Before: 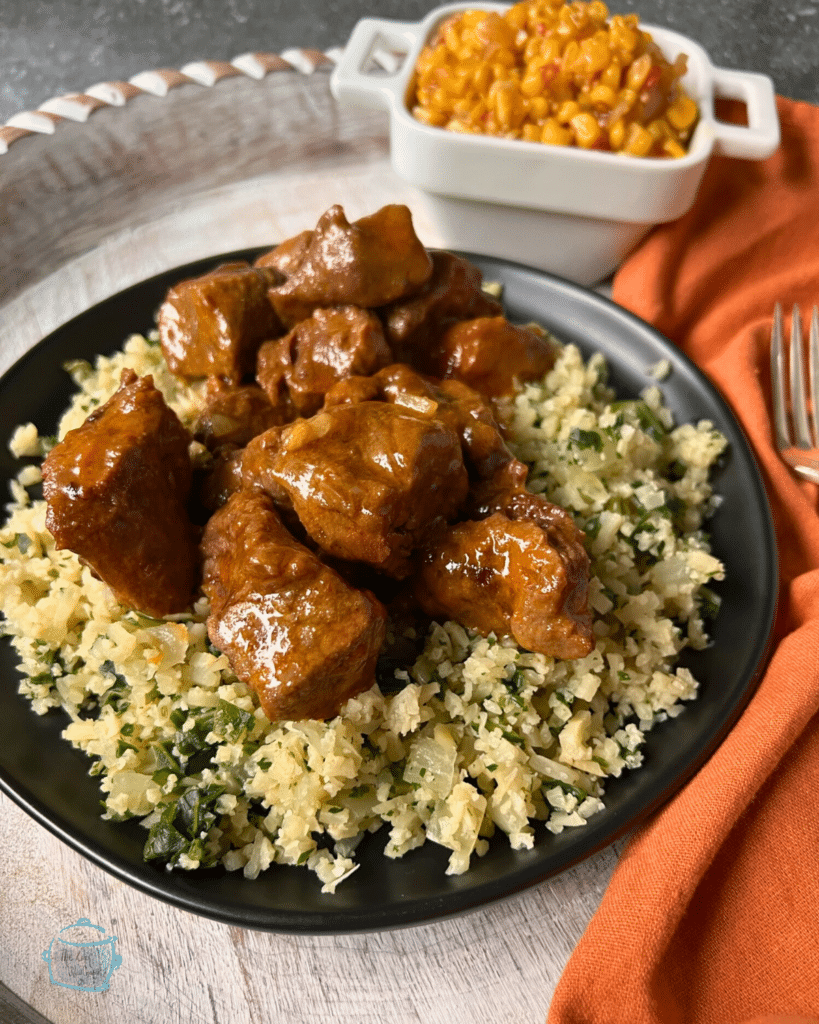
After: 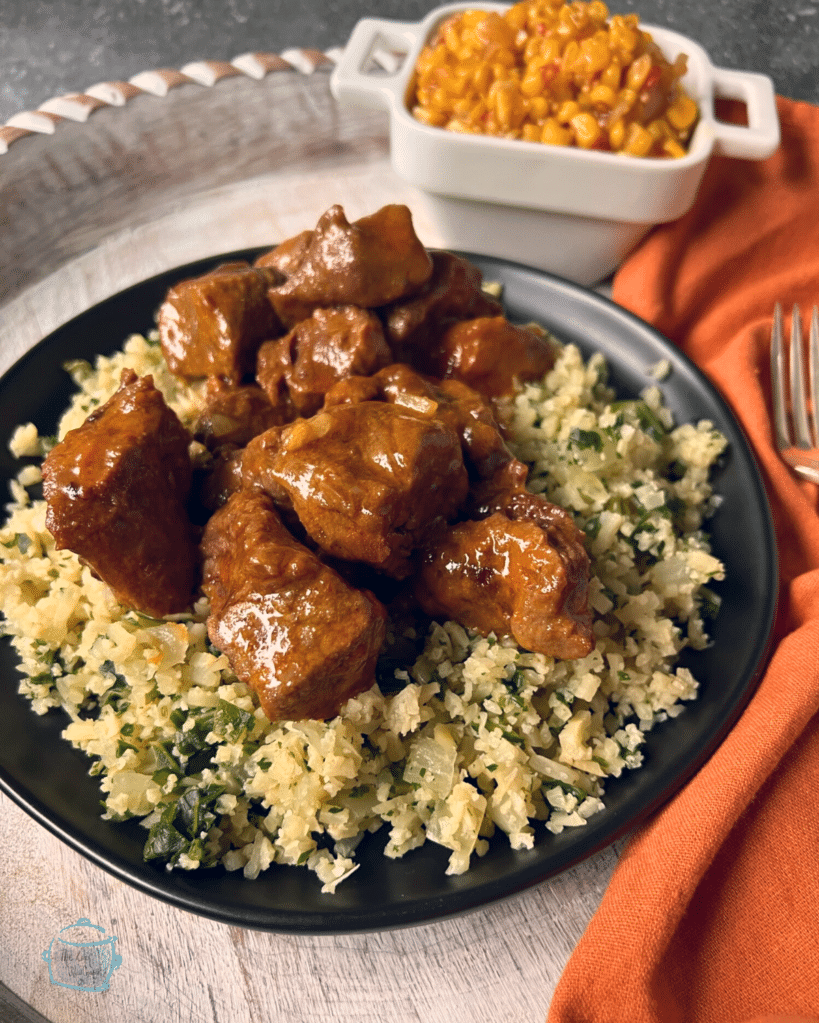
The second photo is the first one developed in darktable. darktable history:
crop: bottom 0.071%
color balance rgb: shadows lift › hue 87.51°, highlights gain › chroma 1.62%, highlights gain › hue 55.1°, global offset › chroma 0.1%, global offset › hue 253.66°, linear chroma grading › global chroma 0.5%
